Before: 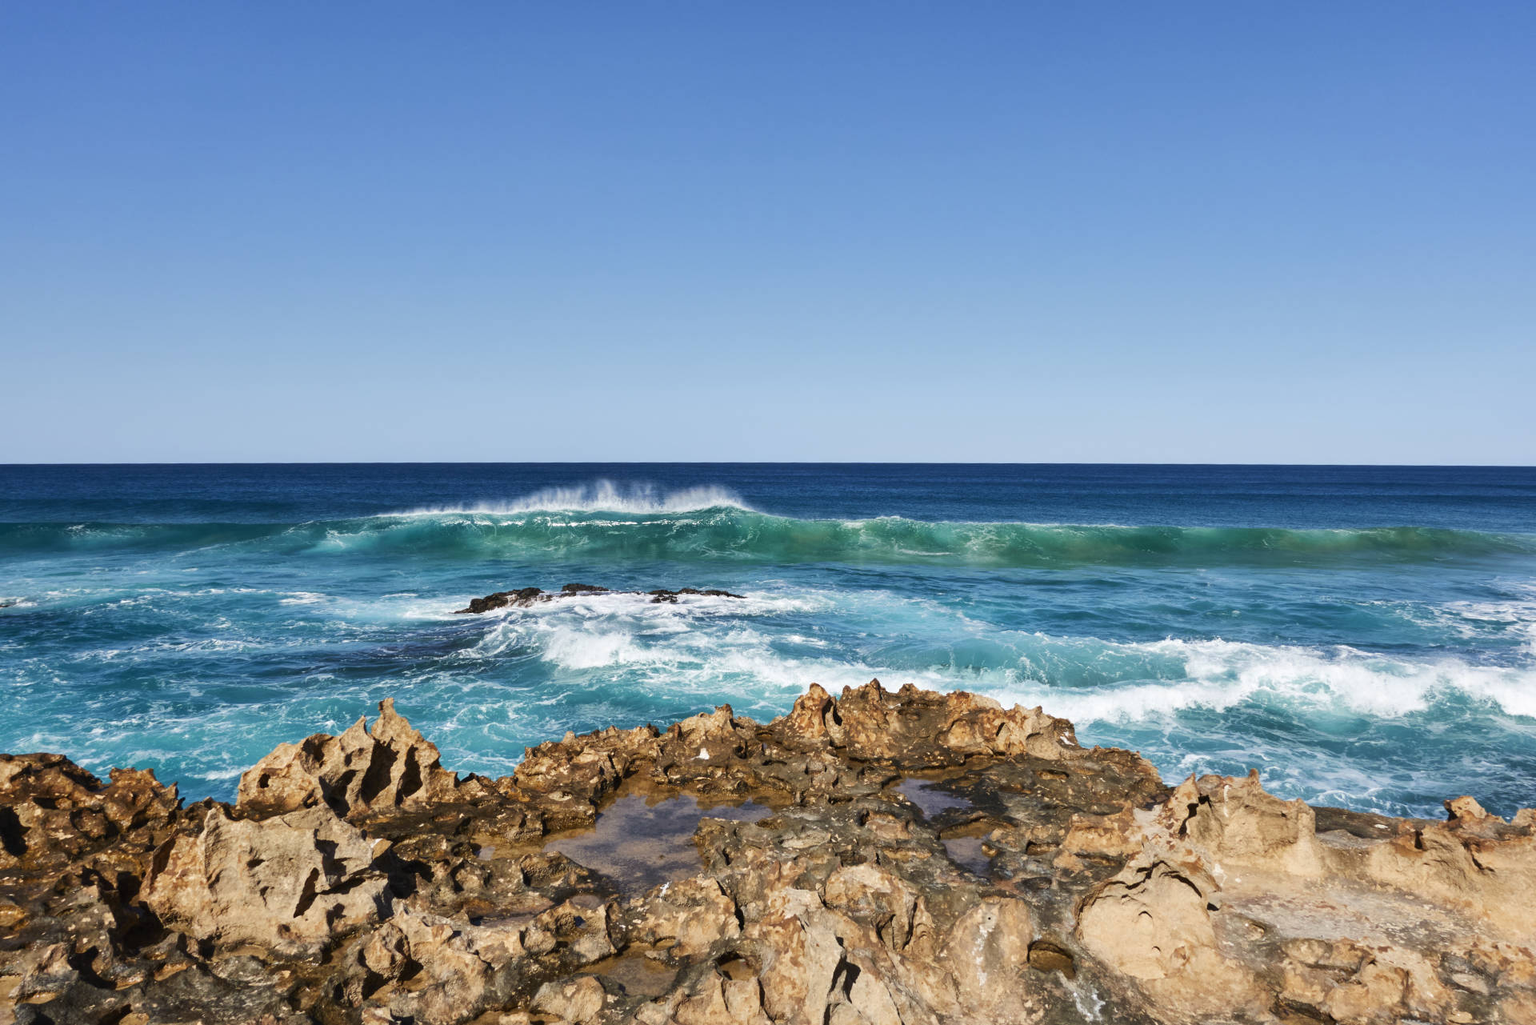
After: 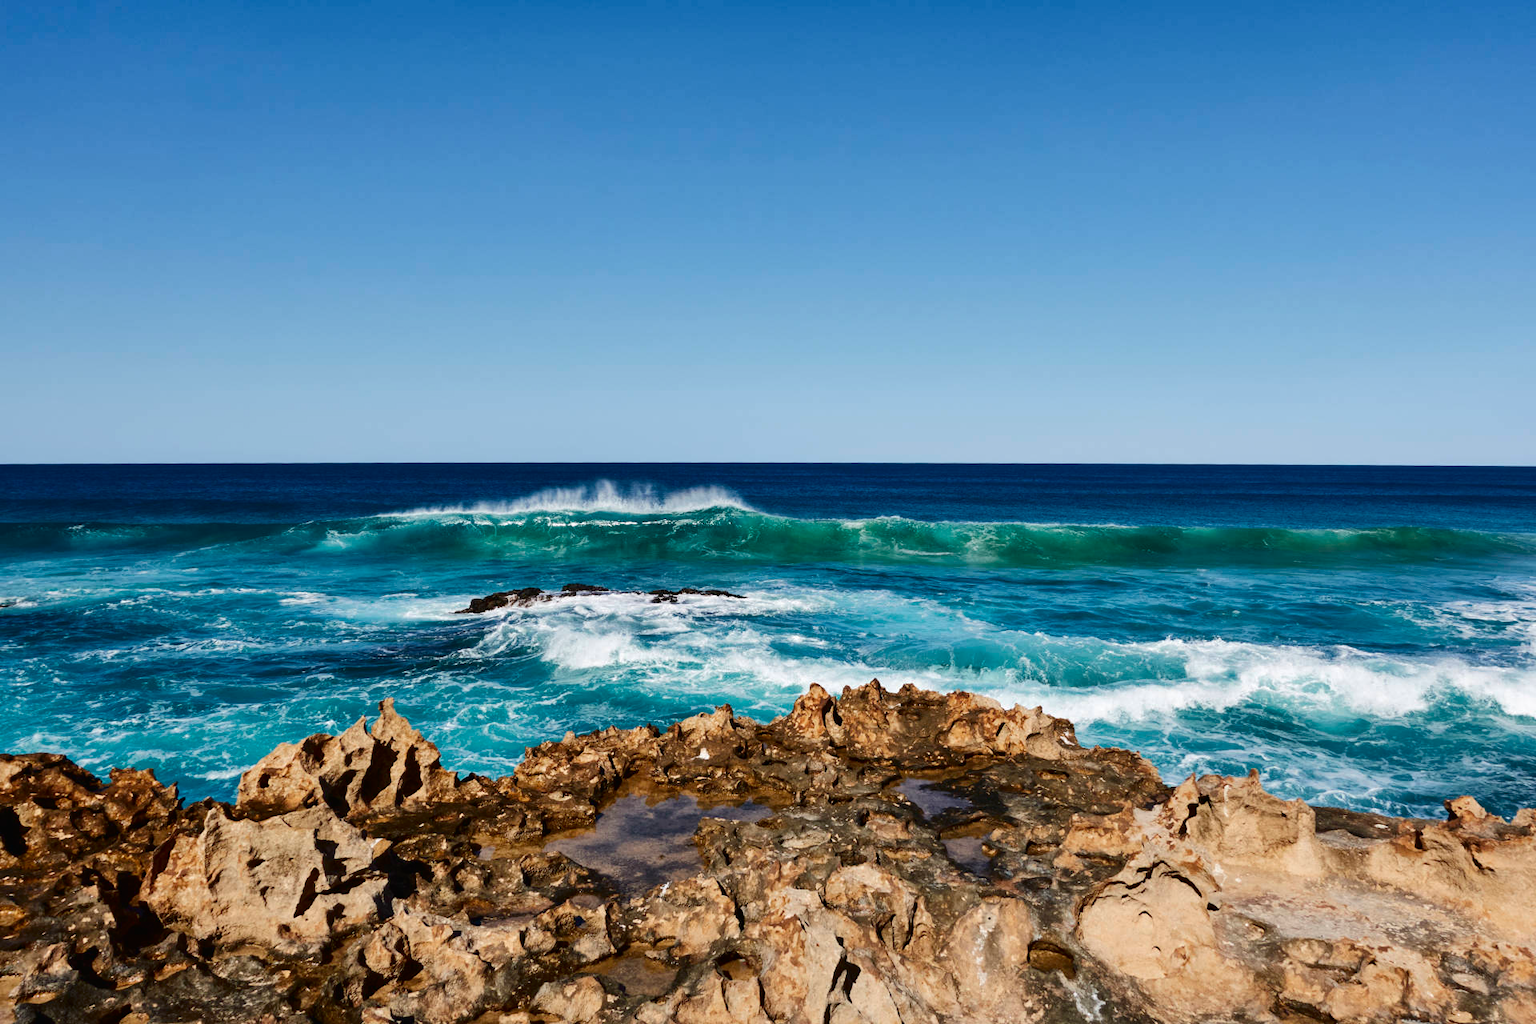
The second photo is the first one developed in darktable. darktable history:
tone curve: curves: ch0 [(0, 0) (0.003, 0.008) (0.011, 0.011) (0.025, 0.014) (0.044, 0.021) (0.069, 0.029) (0.1, 0.042) (0.136, 0.06) (0.177, 0.09) (0.224, 0.126) (0.277, 0.177) (0.335, 0.243) (0.399, 0.31) (0.468, 0.388) (0.543, 0.484) (0.623, 0.585) (0.709, 0.683) (0.801, 0.775) (0.898, 0.873) (1, 1)], color space Lab, independent channels, preserve colors none
